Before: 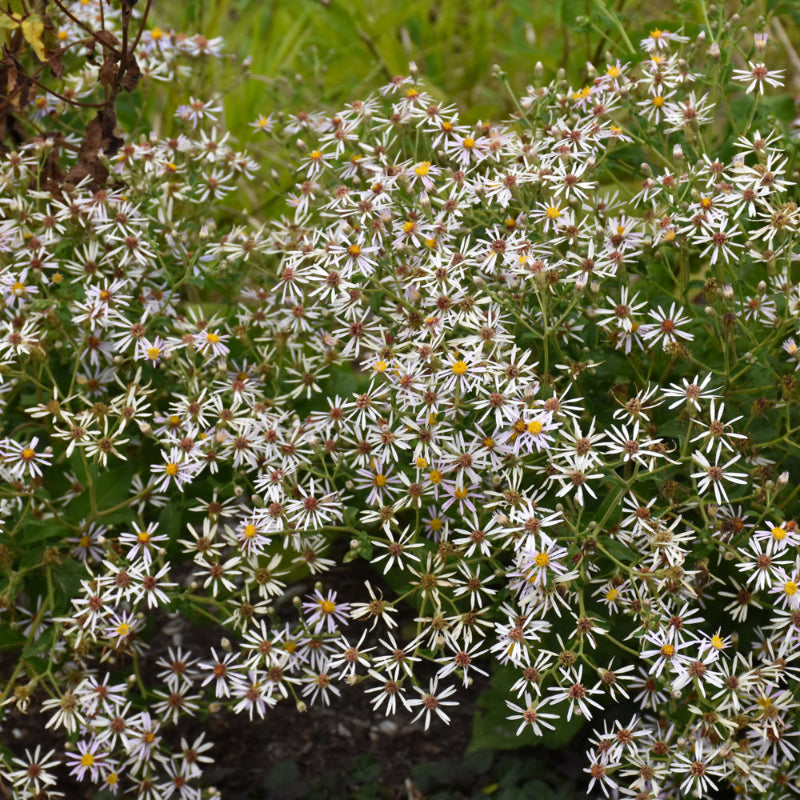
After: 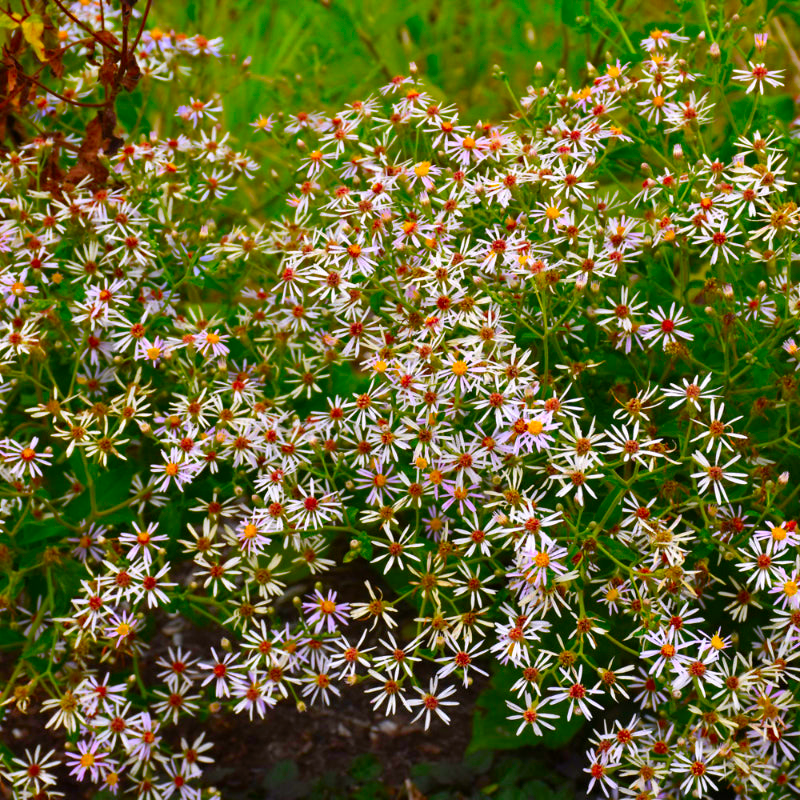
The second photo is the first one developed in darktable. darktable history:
color correction: highlights a* 1.68, highlights b* -1.8, saturation 2.45
